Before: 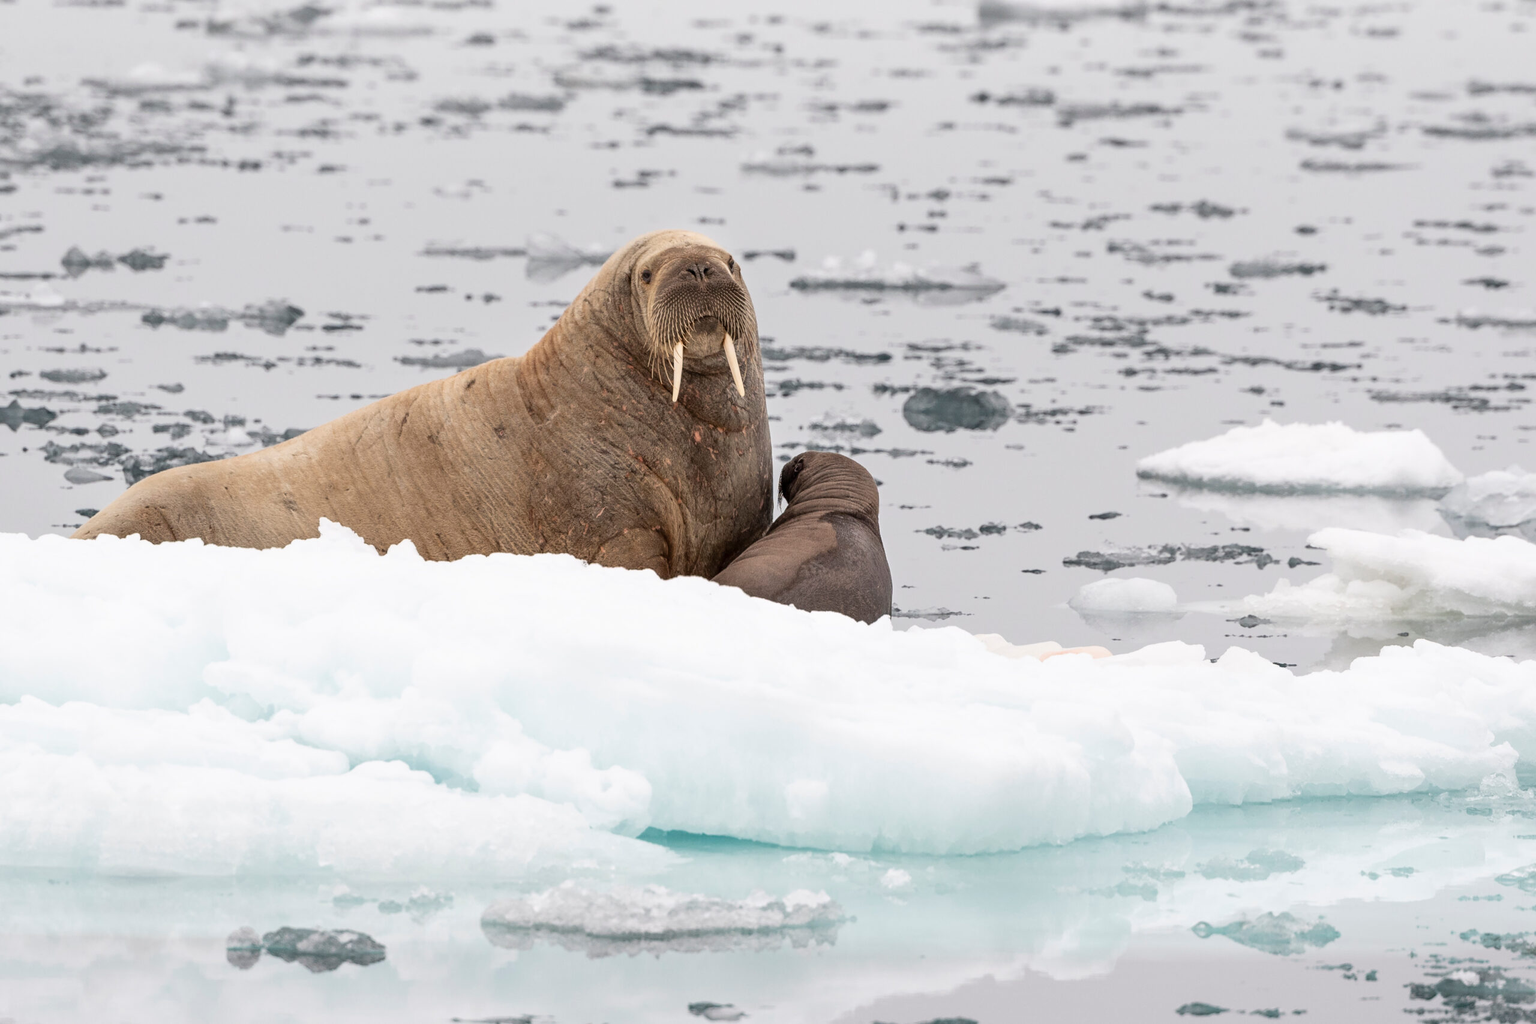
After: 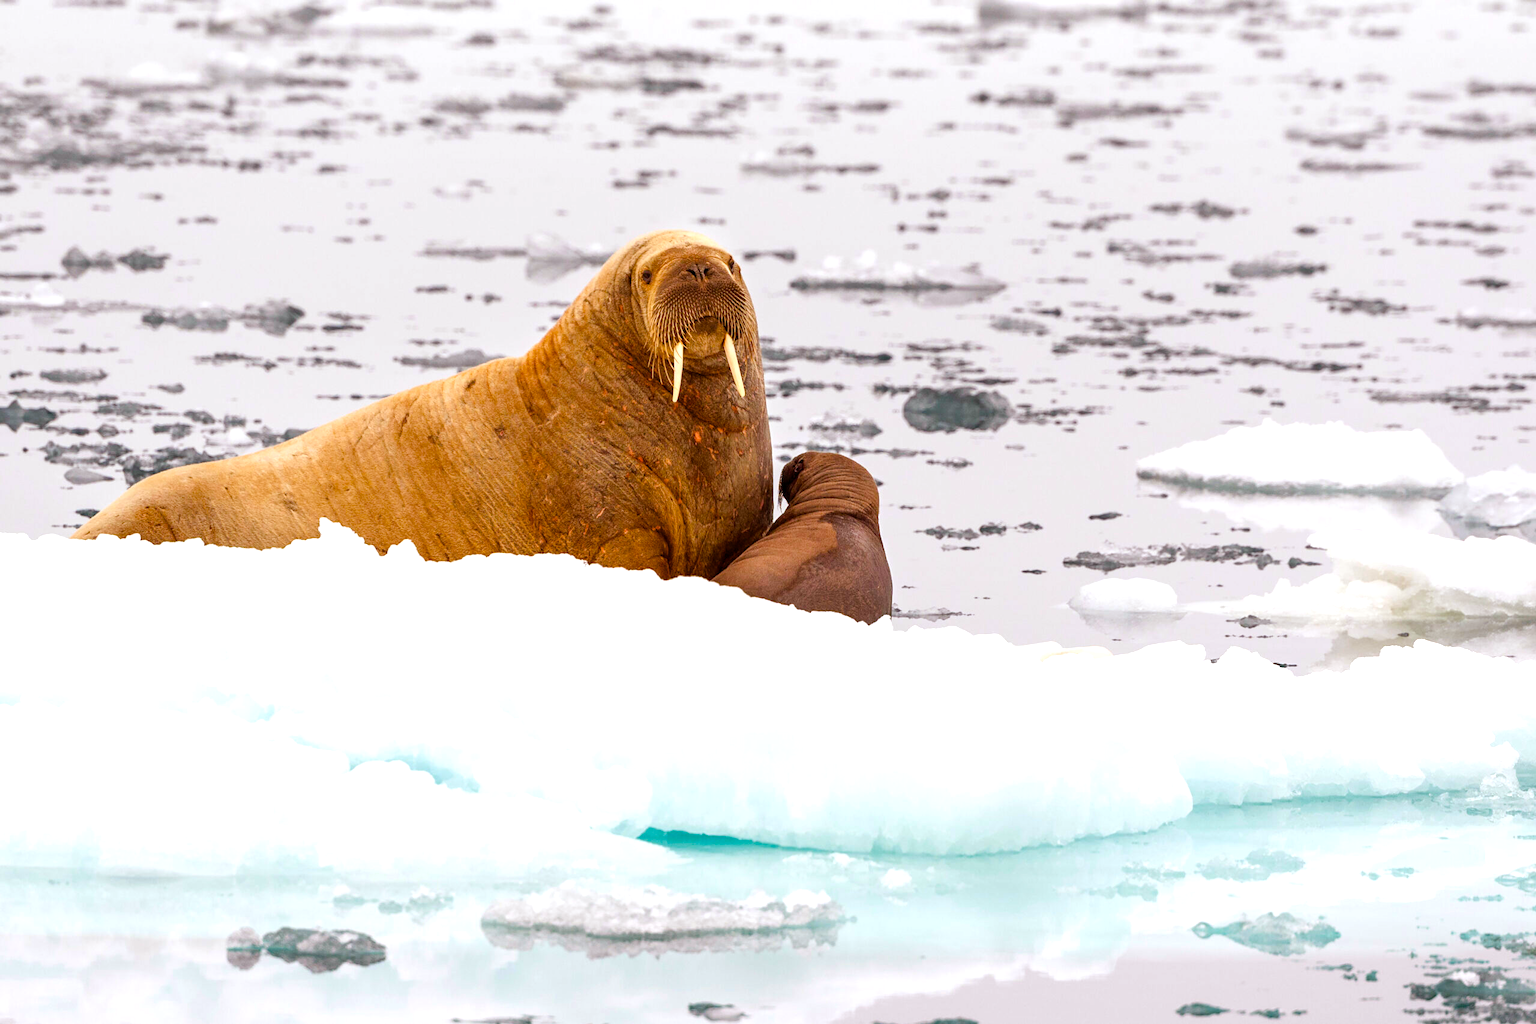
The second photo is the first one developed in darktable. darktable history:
color balance rgb: linear chroma grading › shadows 10%, linear chroma grading › highlights 10%, linear chroma grading › global chroma 15%, linear chroma grading › mid-tones 15%, perceptual saturation grading › global saturation 40%, perceptual saturation grading › highlights -25%, perceptual saturation grading › mid-tones 35%, perceptual saturation grading › shadows 35%, perceptual brilliance grading › global brilliance 11.29%, global vibrance 11.29%
rgb levels: mode RGB, independent channels, levels [[0, 0.5, 1], [0, 0.521, 1], [0, 0.536, 1]]
